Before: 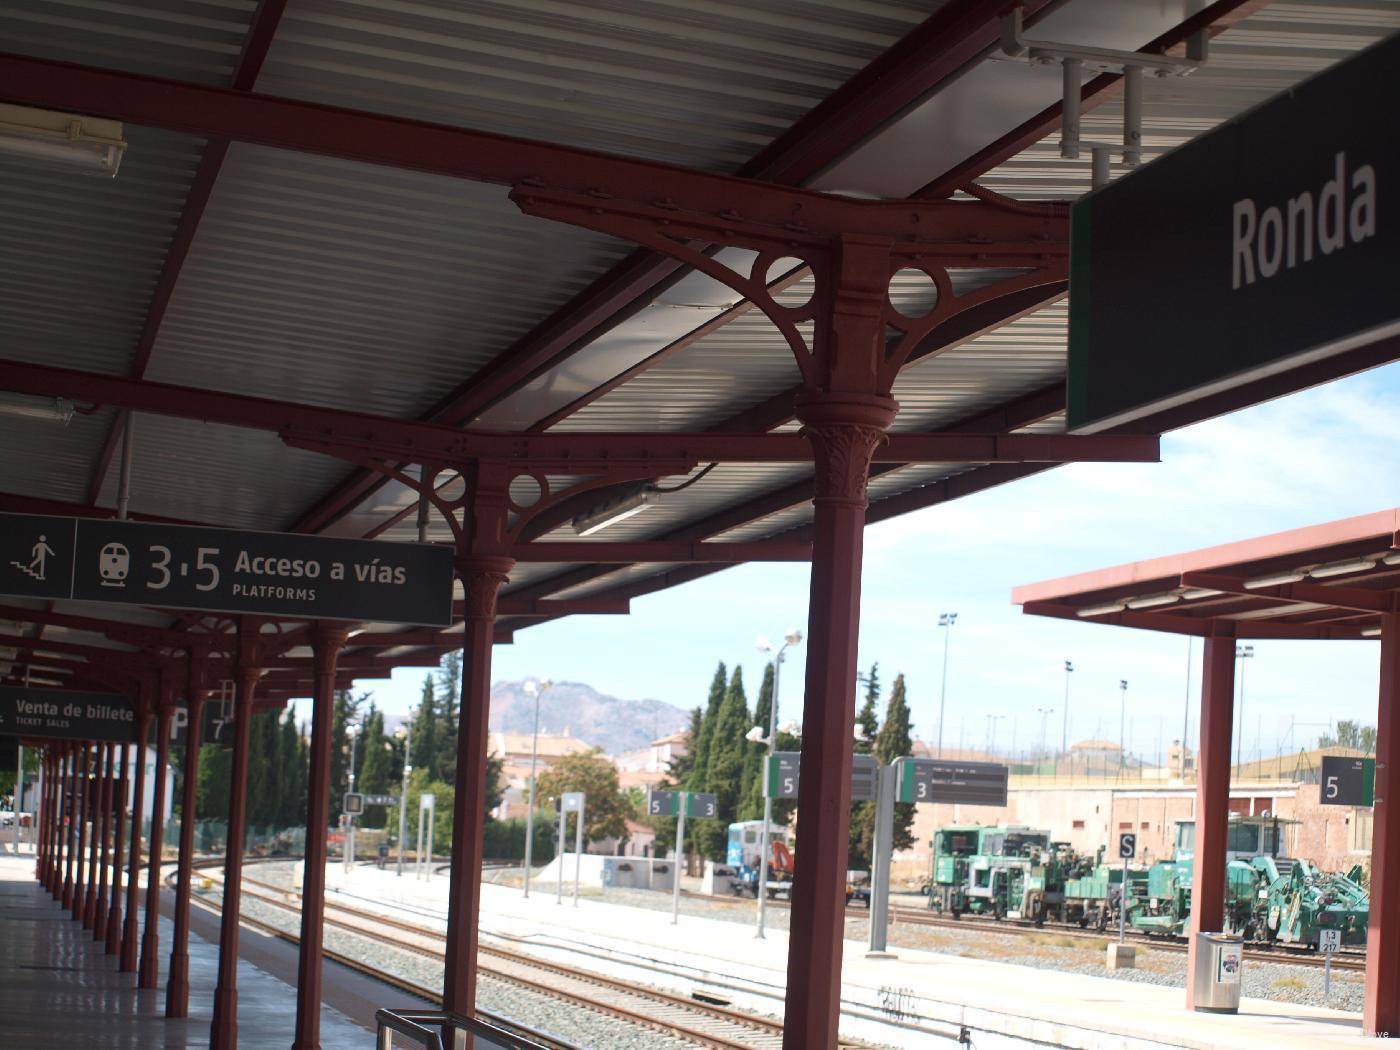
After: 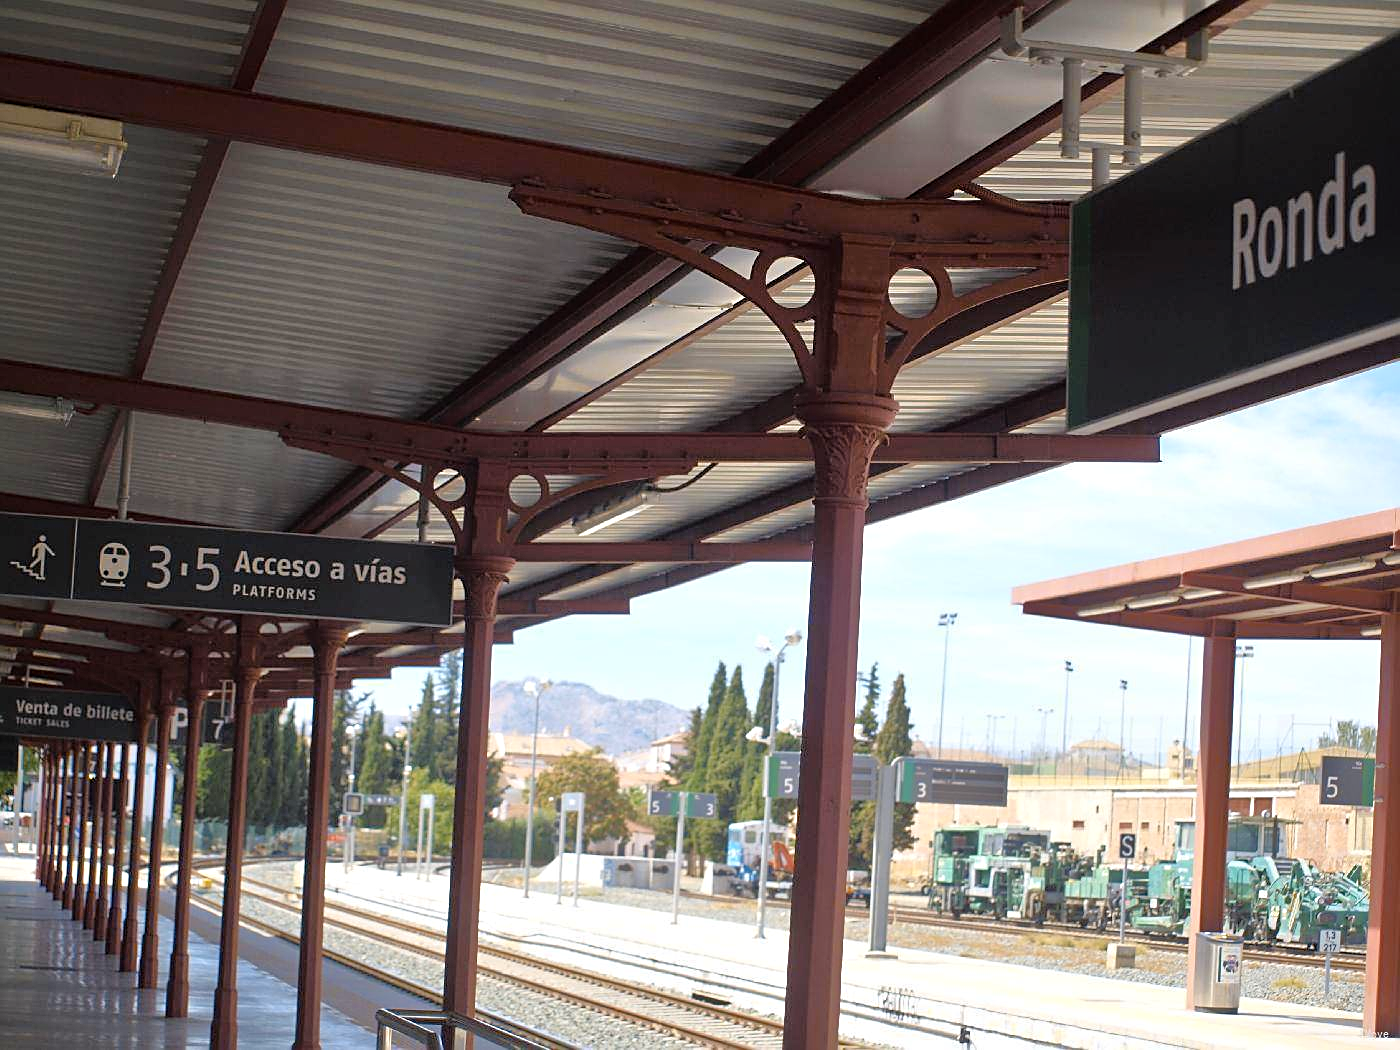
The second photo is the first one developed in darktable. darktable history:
sharpen: on, module defaults
color contrast: green-magenta contrast 0.85, blue-yellow contrast 1.25, unbound 0
tone equalizer: -7 EV 0.15 EV, -6 EV 0.6 EV, -5 EV 1.15 EV, -4 EV 1.33 EV, -3 EV 1.15 EV, -2 EV 0.6 EV, -1 EV 0.15 EV, mask exposure compensation -0.5 EV
